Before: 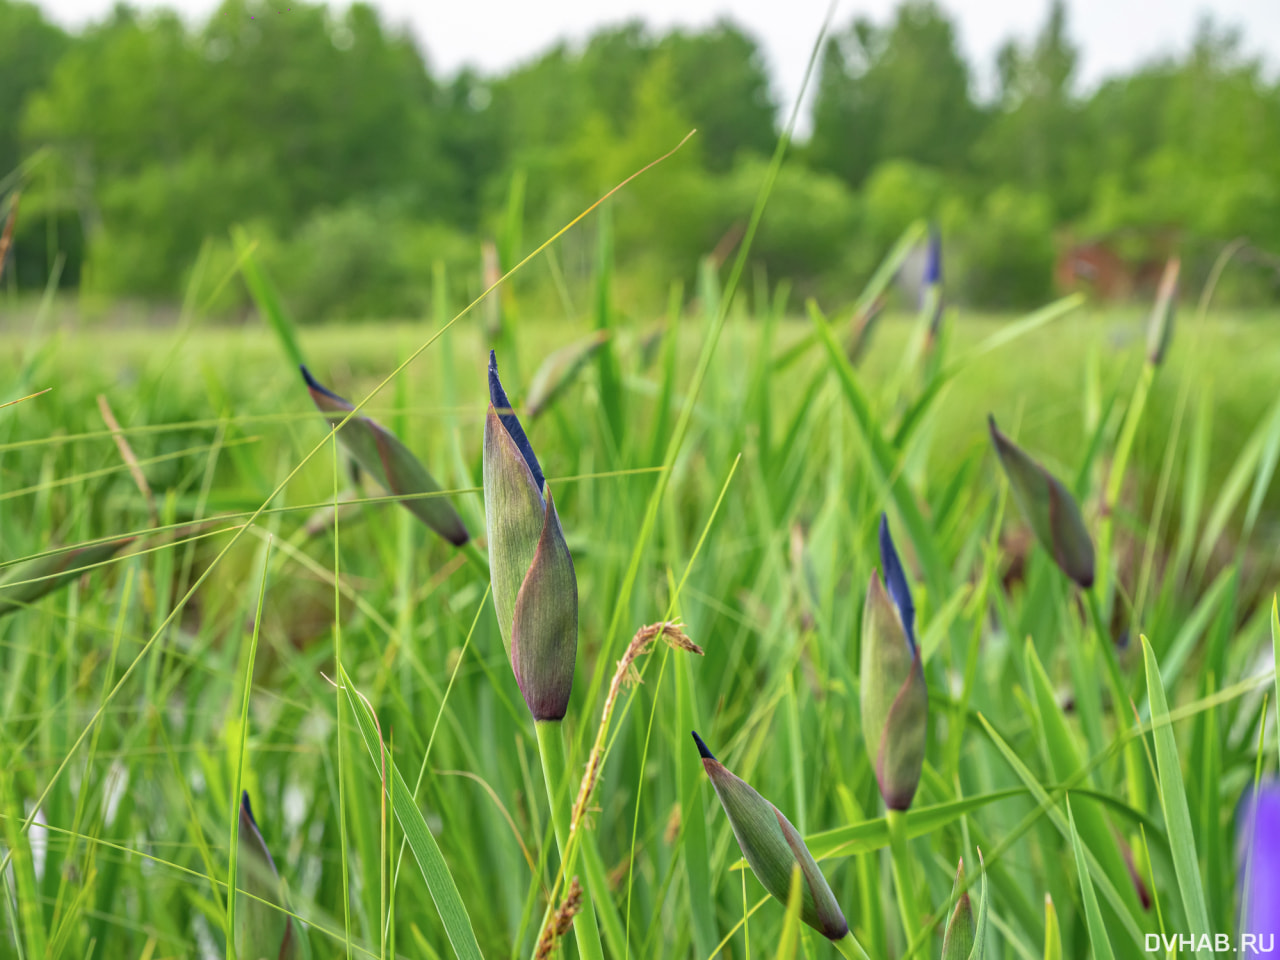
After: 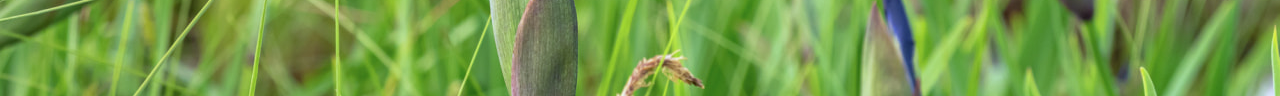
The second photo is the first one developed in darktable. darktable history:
crop and rotate: top 59.084%, bottom 30.916%
white balance: red 0.954, blue 1.079
